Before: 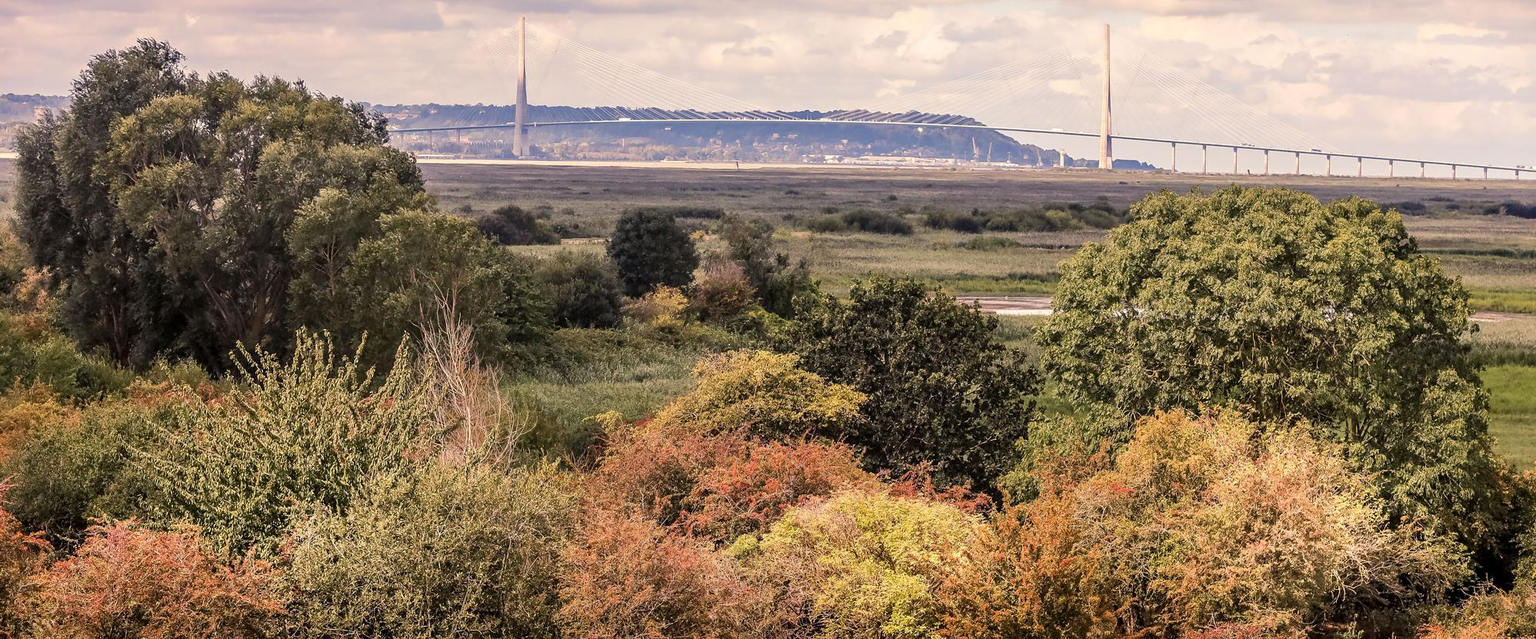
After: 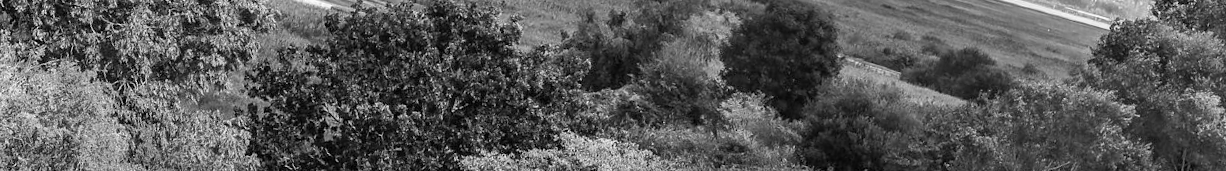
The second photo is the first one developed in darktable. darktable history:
crop and rotate: angle 16.12°, top 30.835%, bottom 35.653%
color zones: curves: ch0 [(0.002, 0.593) (0.143, 0.417) (0.285, 0.541) (0.455, 0.289) (0.608, 0.327) (0.727, 0.283) (0.869, 0.571) (1, 0.603)]; ch1 [(0, 0) (0.143, 0) (0.286, 0) (0.429, 0) (0.571, 0) (0.714, 0) (0.857, 0)]
